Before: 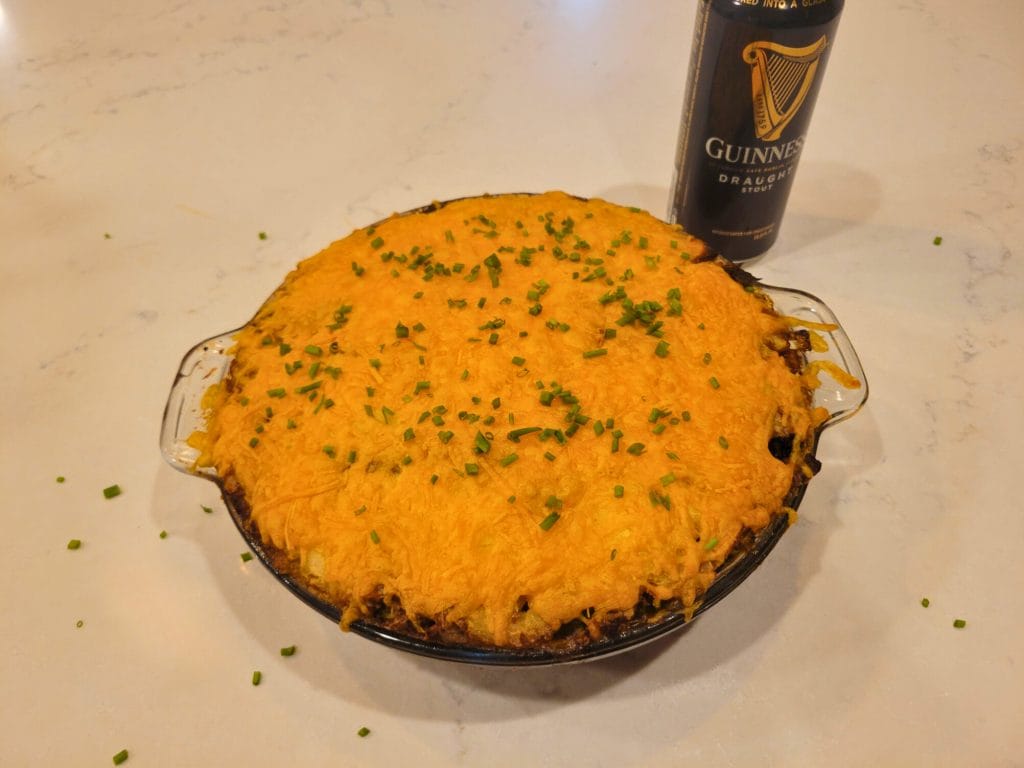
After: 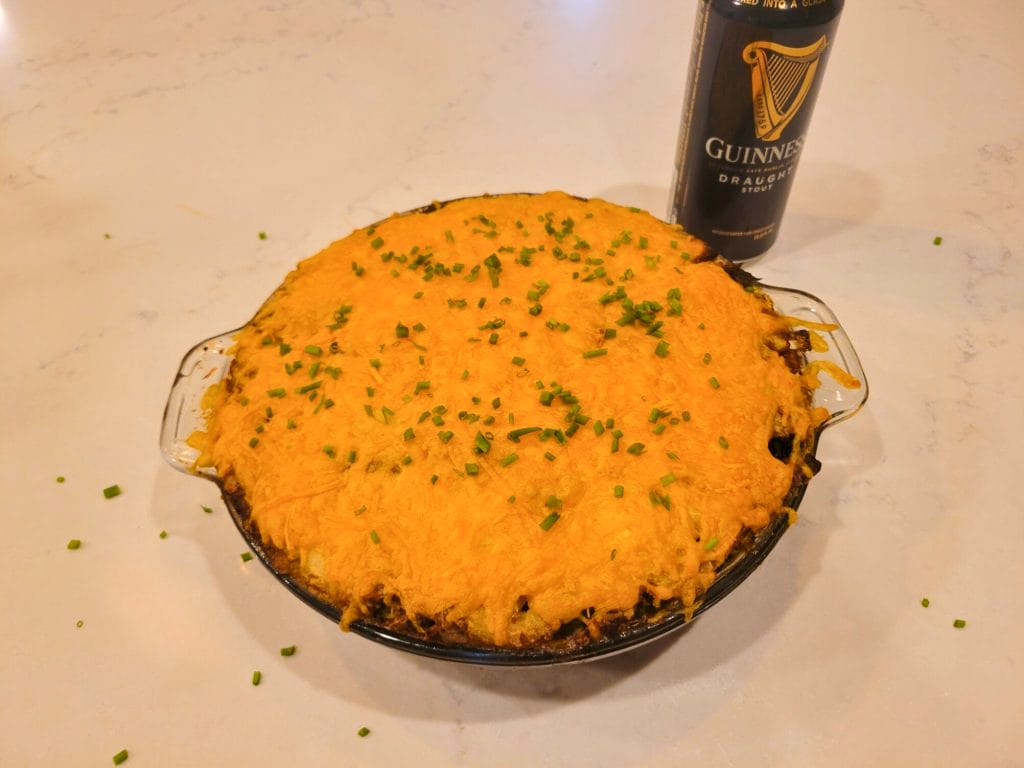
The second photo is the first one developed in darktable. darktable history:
levels: mode automatic, levels [0.062, 0.494, 0.925]
color correction: highlights a* 3.15, highlights b* -1.62, shadows a* -0.092, shadows b* 2.5, saturation 0.983
color balance rgb: shadows lift › luminance -10.363%, perceptual saturation grading › global saturation 0.924%, perceptual brilliance grading › mid-tones 9.233%, perceptual brilliance grading › shadows 14.28%
